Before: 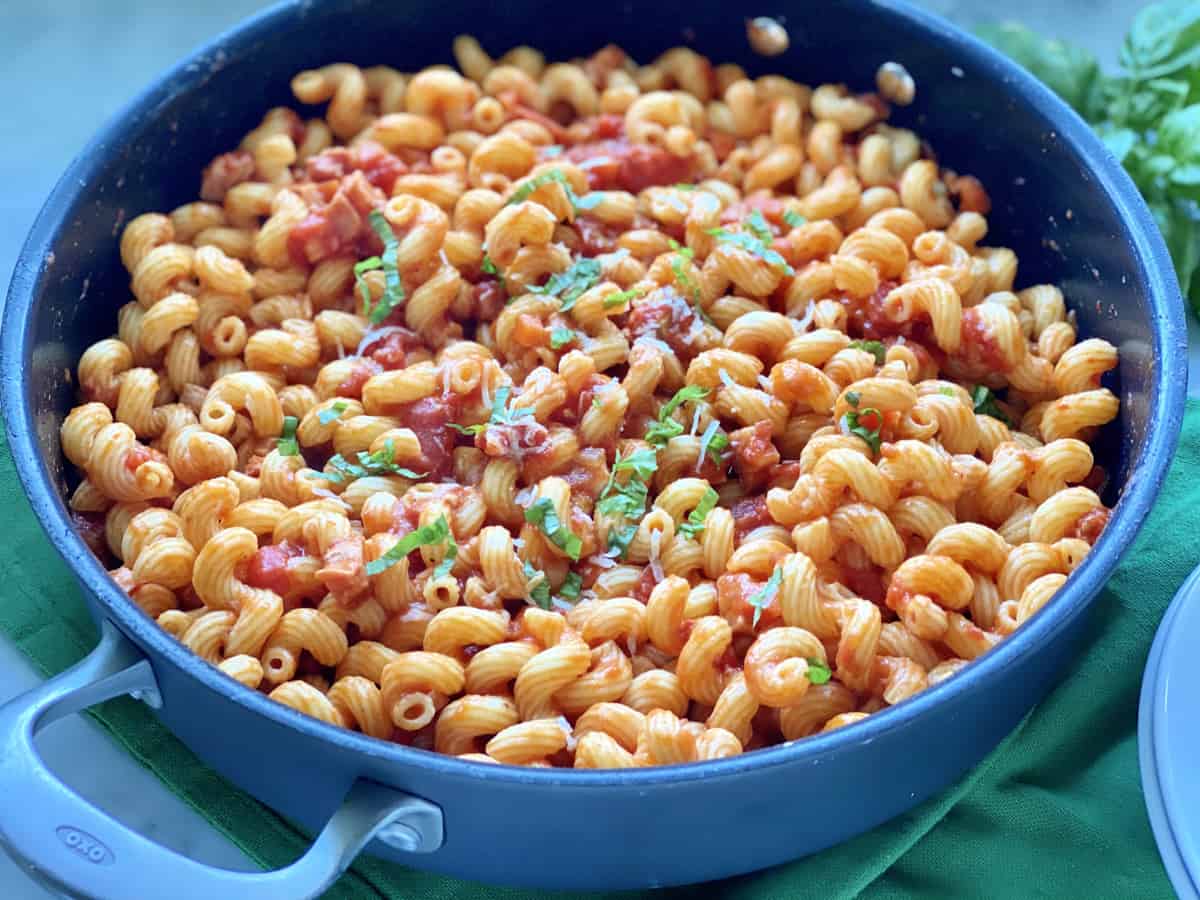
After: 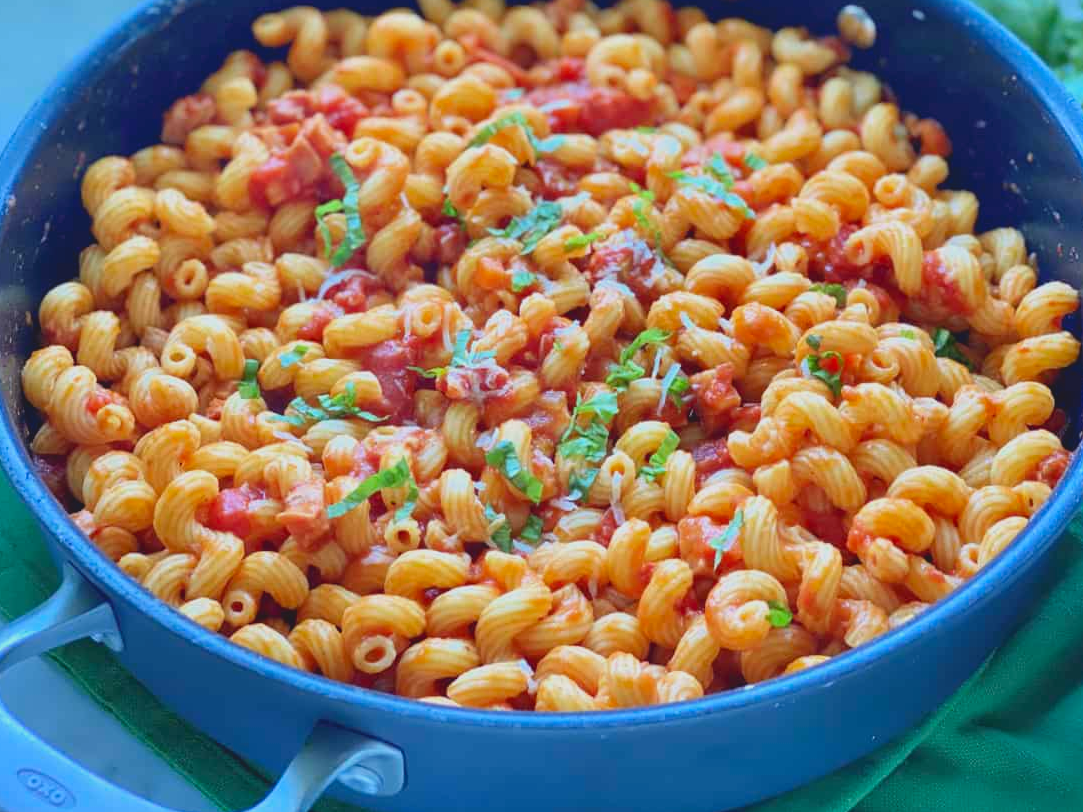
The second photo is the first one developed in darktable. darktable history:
contrast brightness saturation: contrast -0.19, saturation 0.19
crop: left 3.305%, top 6.436%, right 6.389%, bottom 3.258%
